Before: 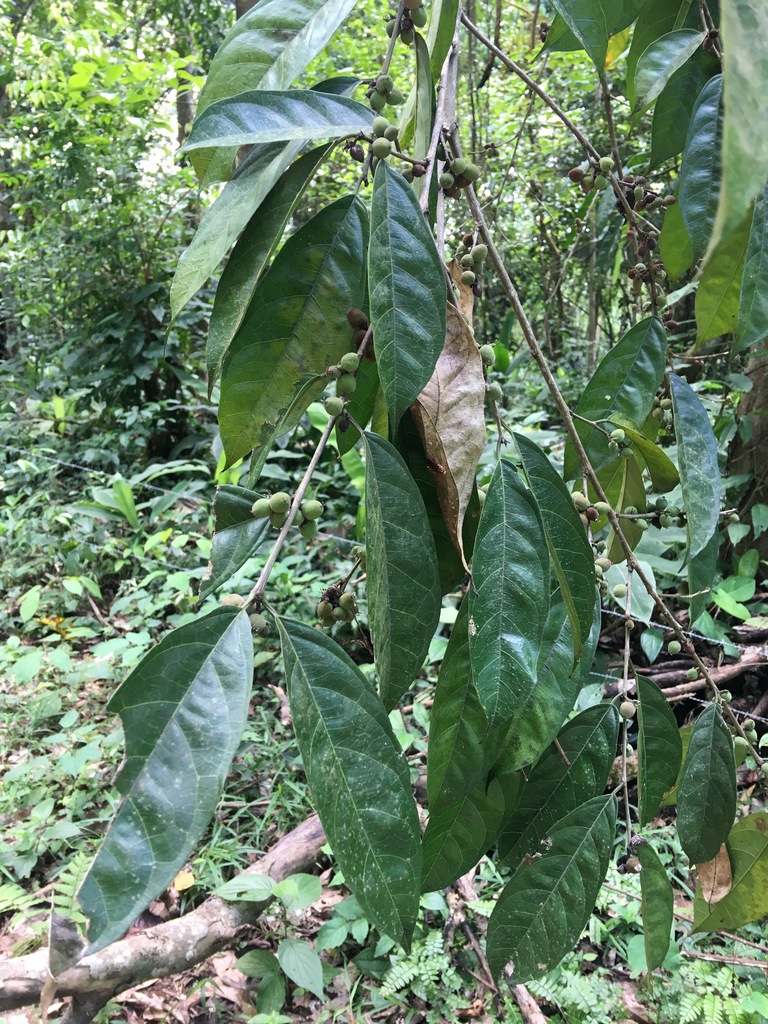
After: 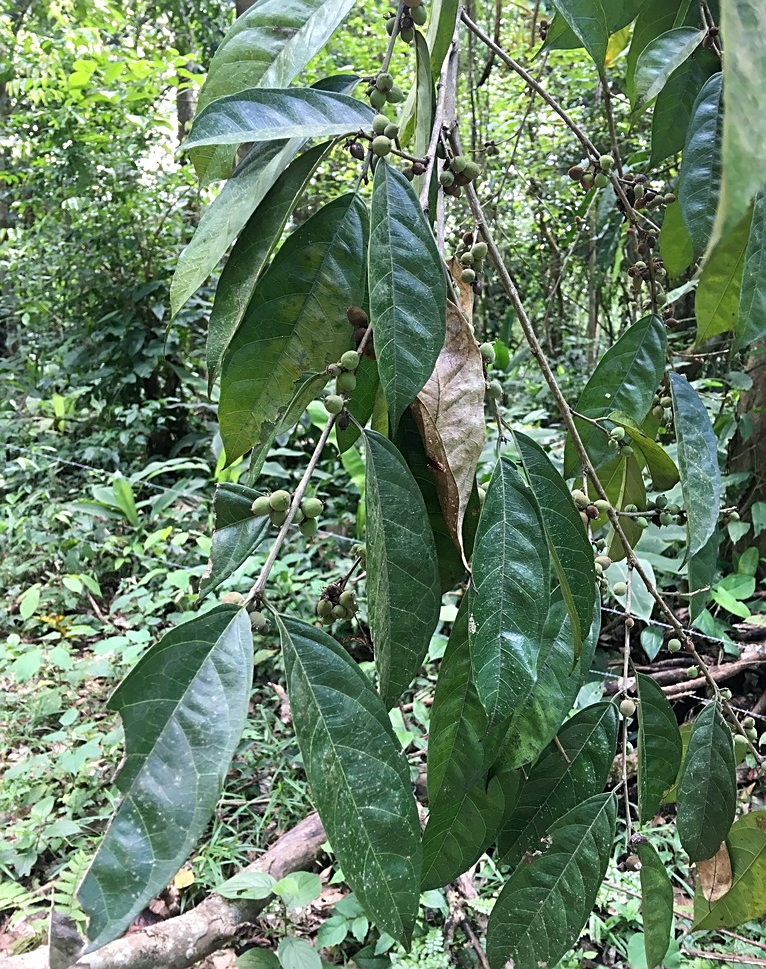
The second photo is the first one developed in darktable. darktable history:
crop: top 0.273%, right 0.258%, bottom 5.054%
sharpen: on, module defaults
